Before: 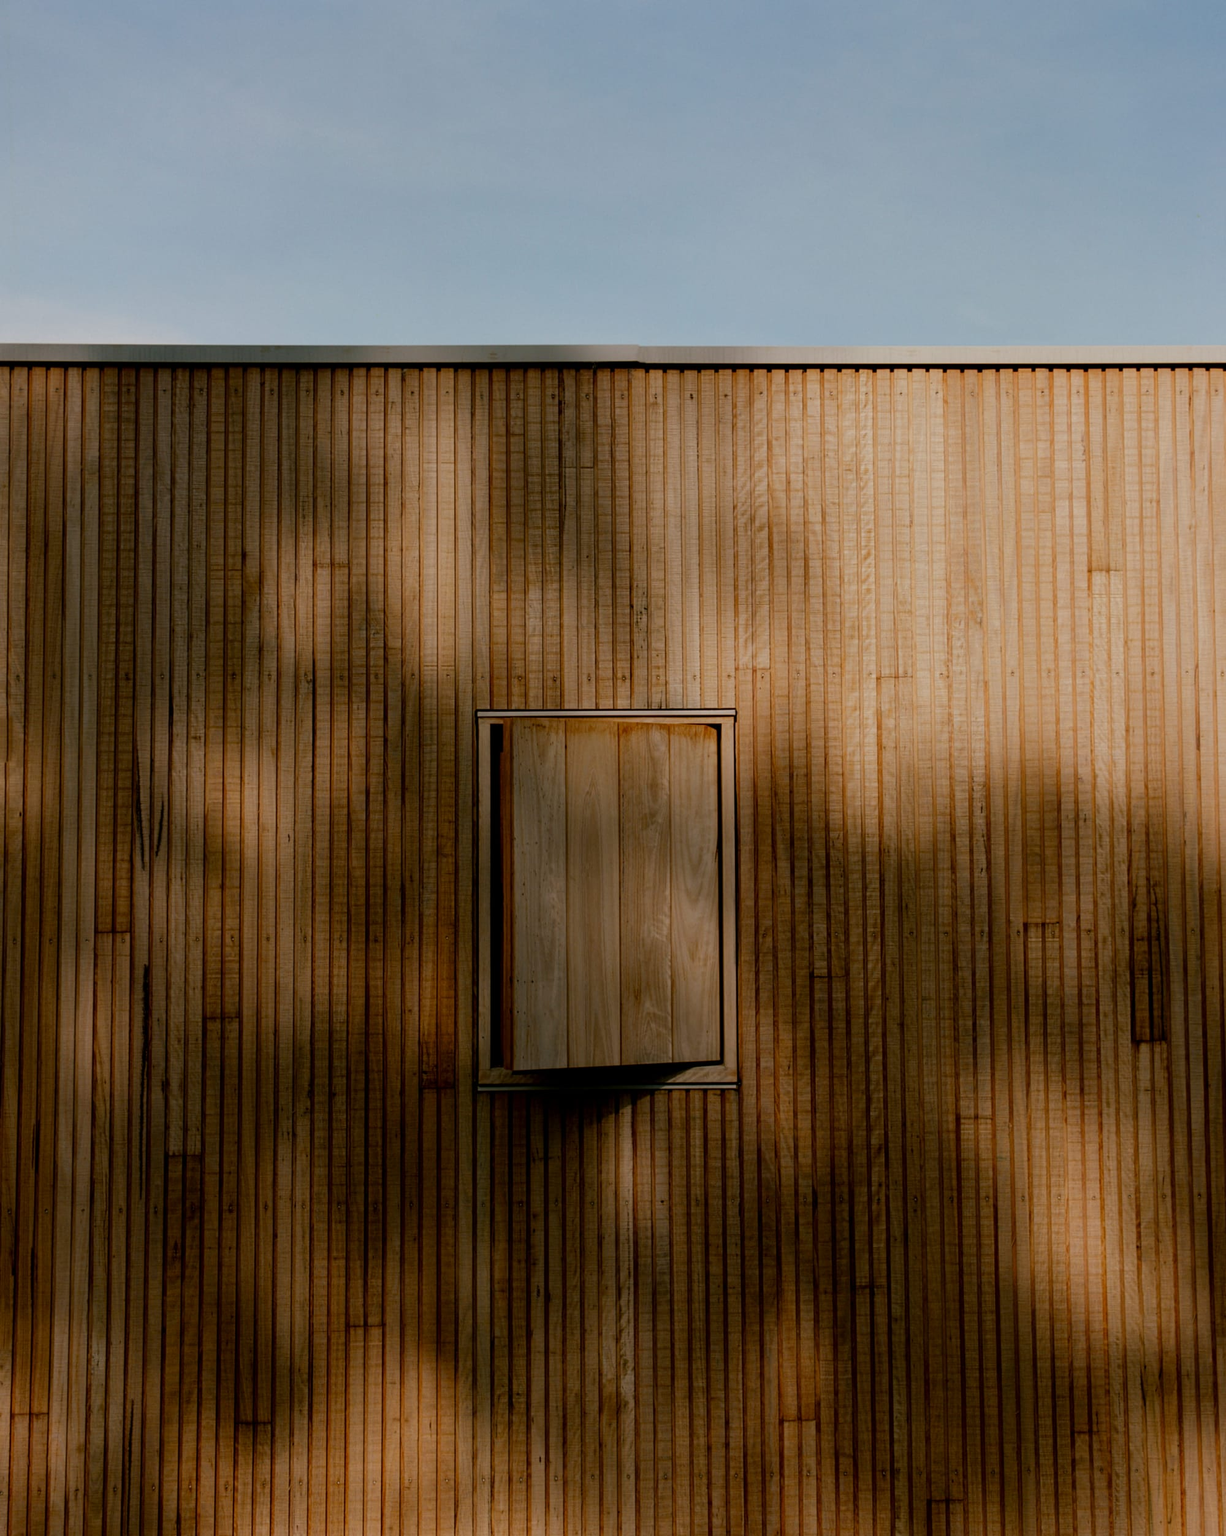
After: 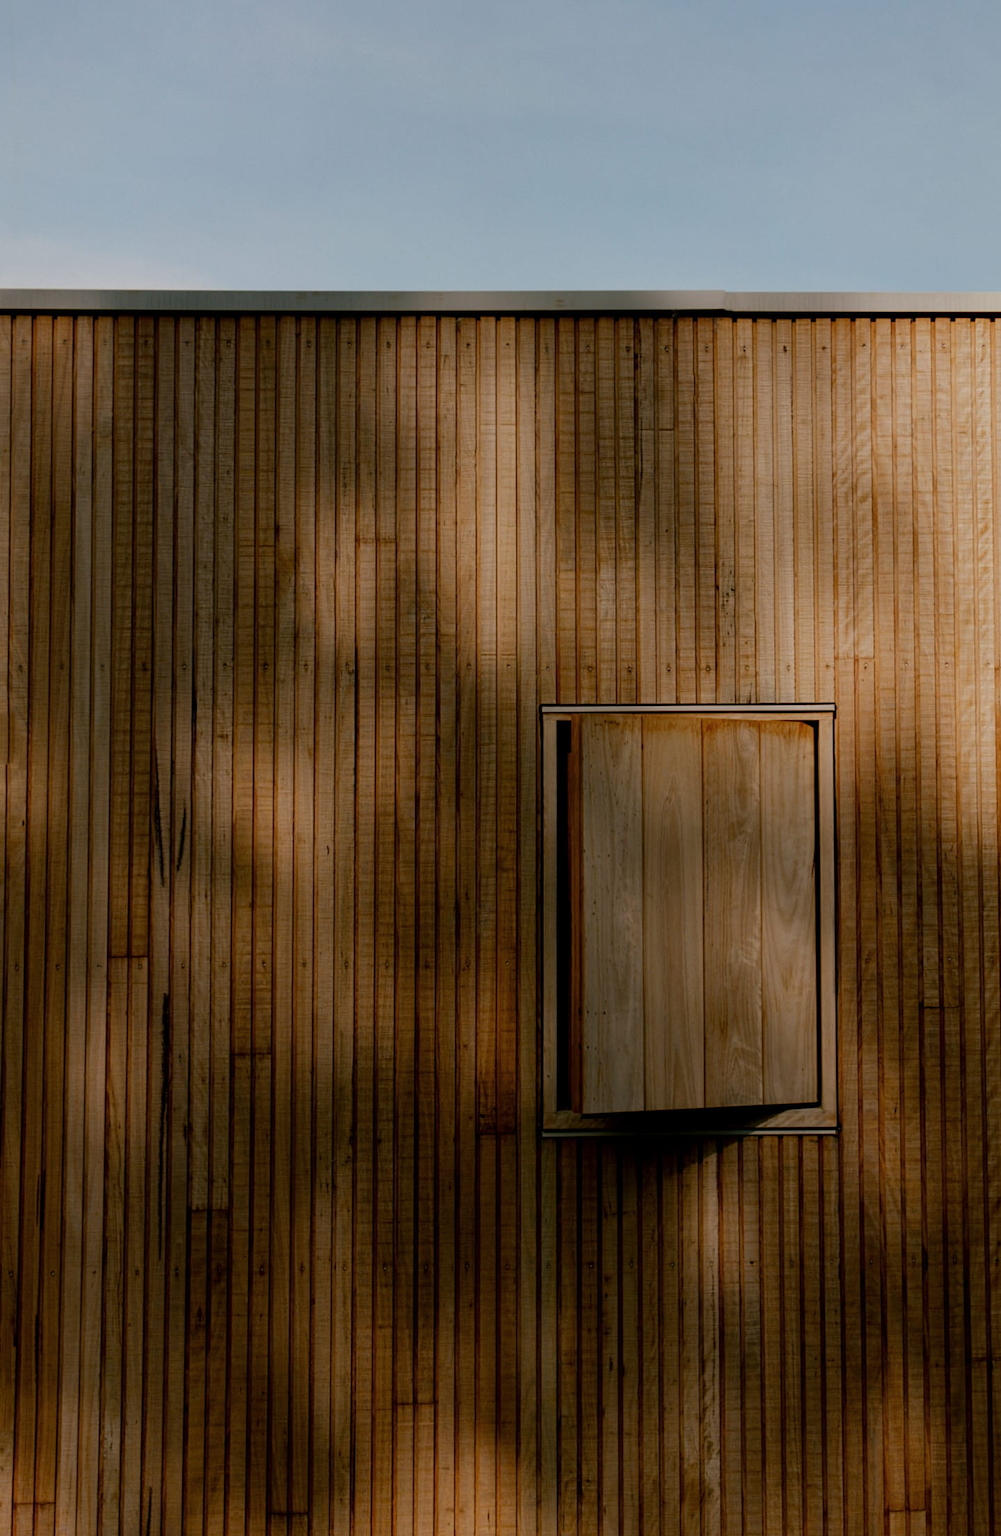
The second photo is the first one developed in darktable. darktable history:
crop: top 5.803%, right 27.864%, bottom 5.804%
color balance rgb: global vibrance 1%, saturation formula JzAzBz (2021)
